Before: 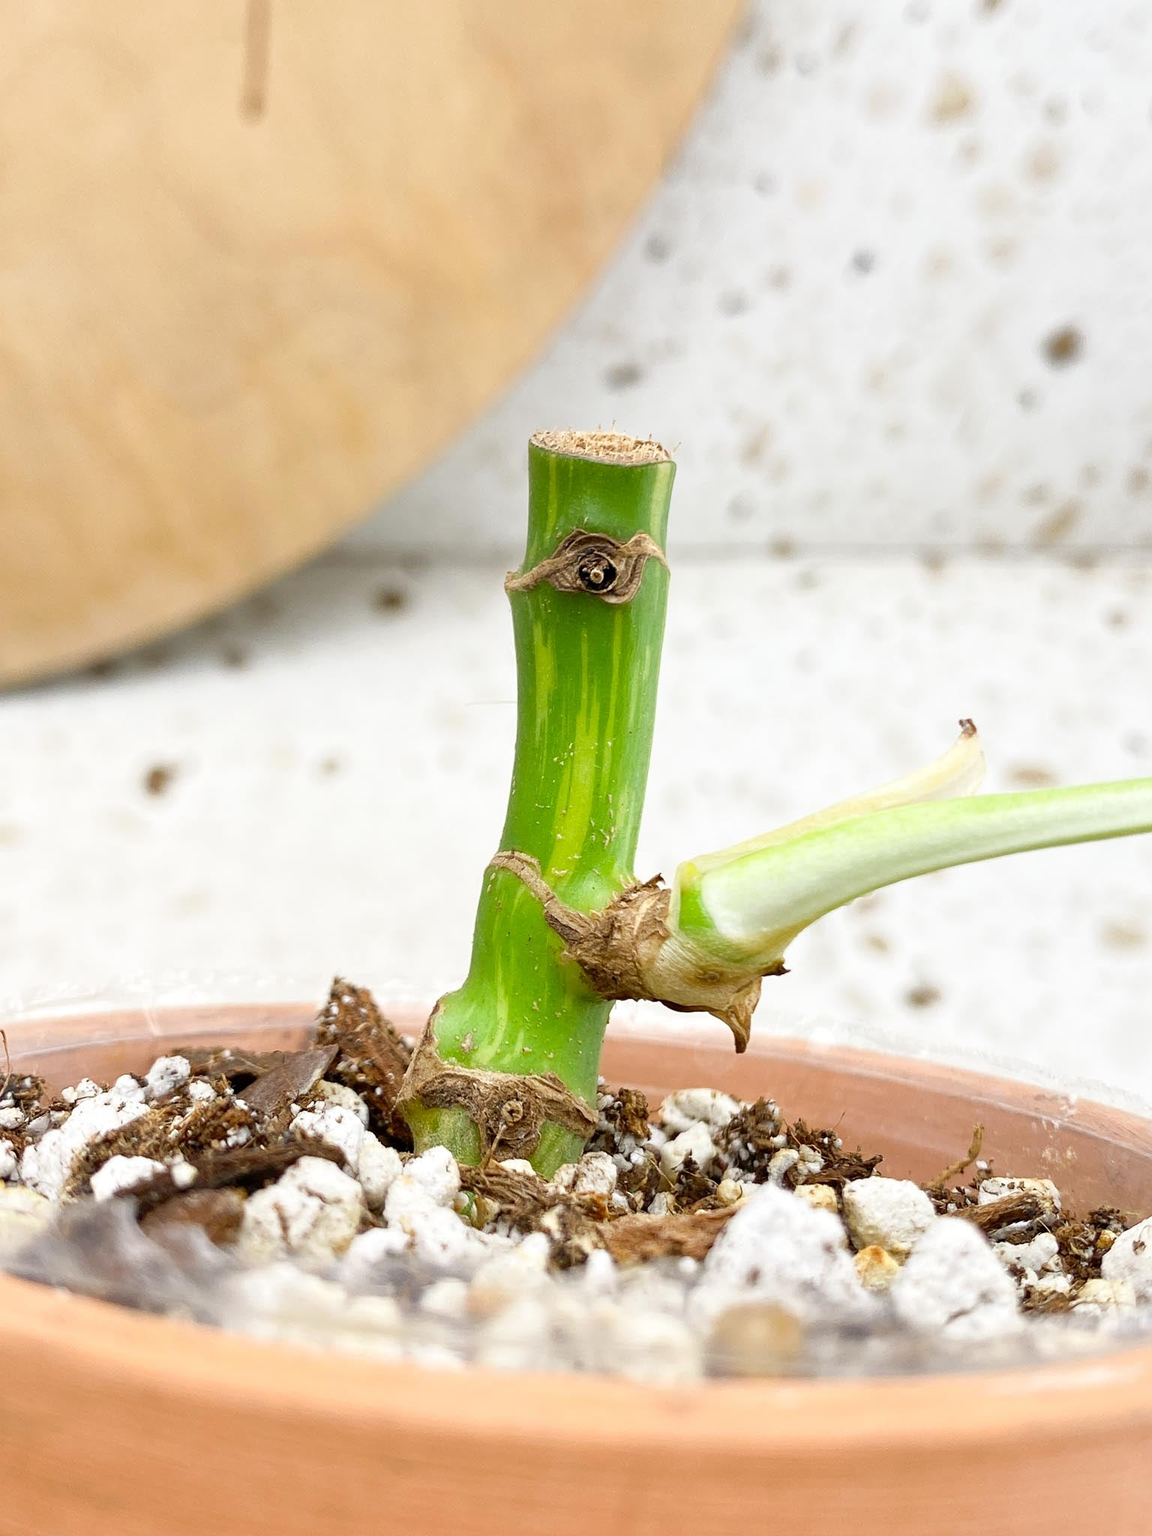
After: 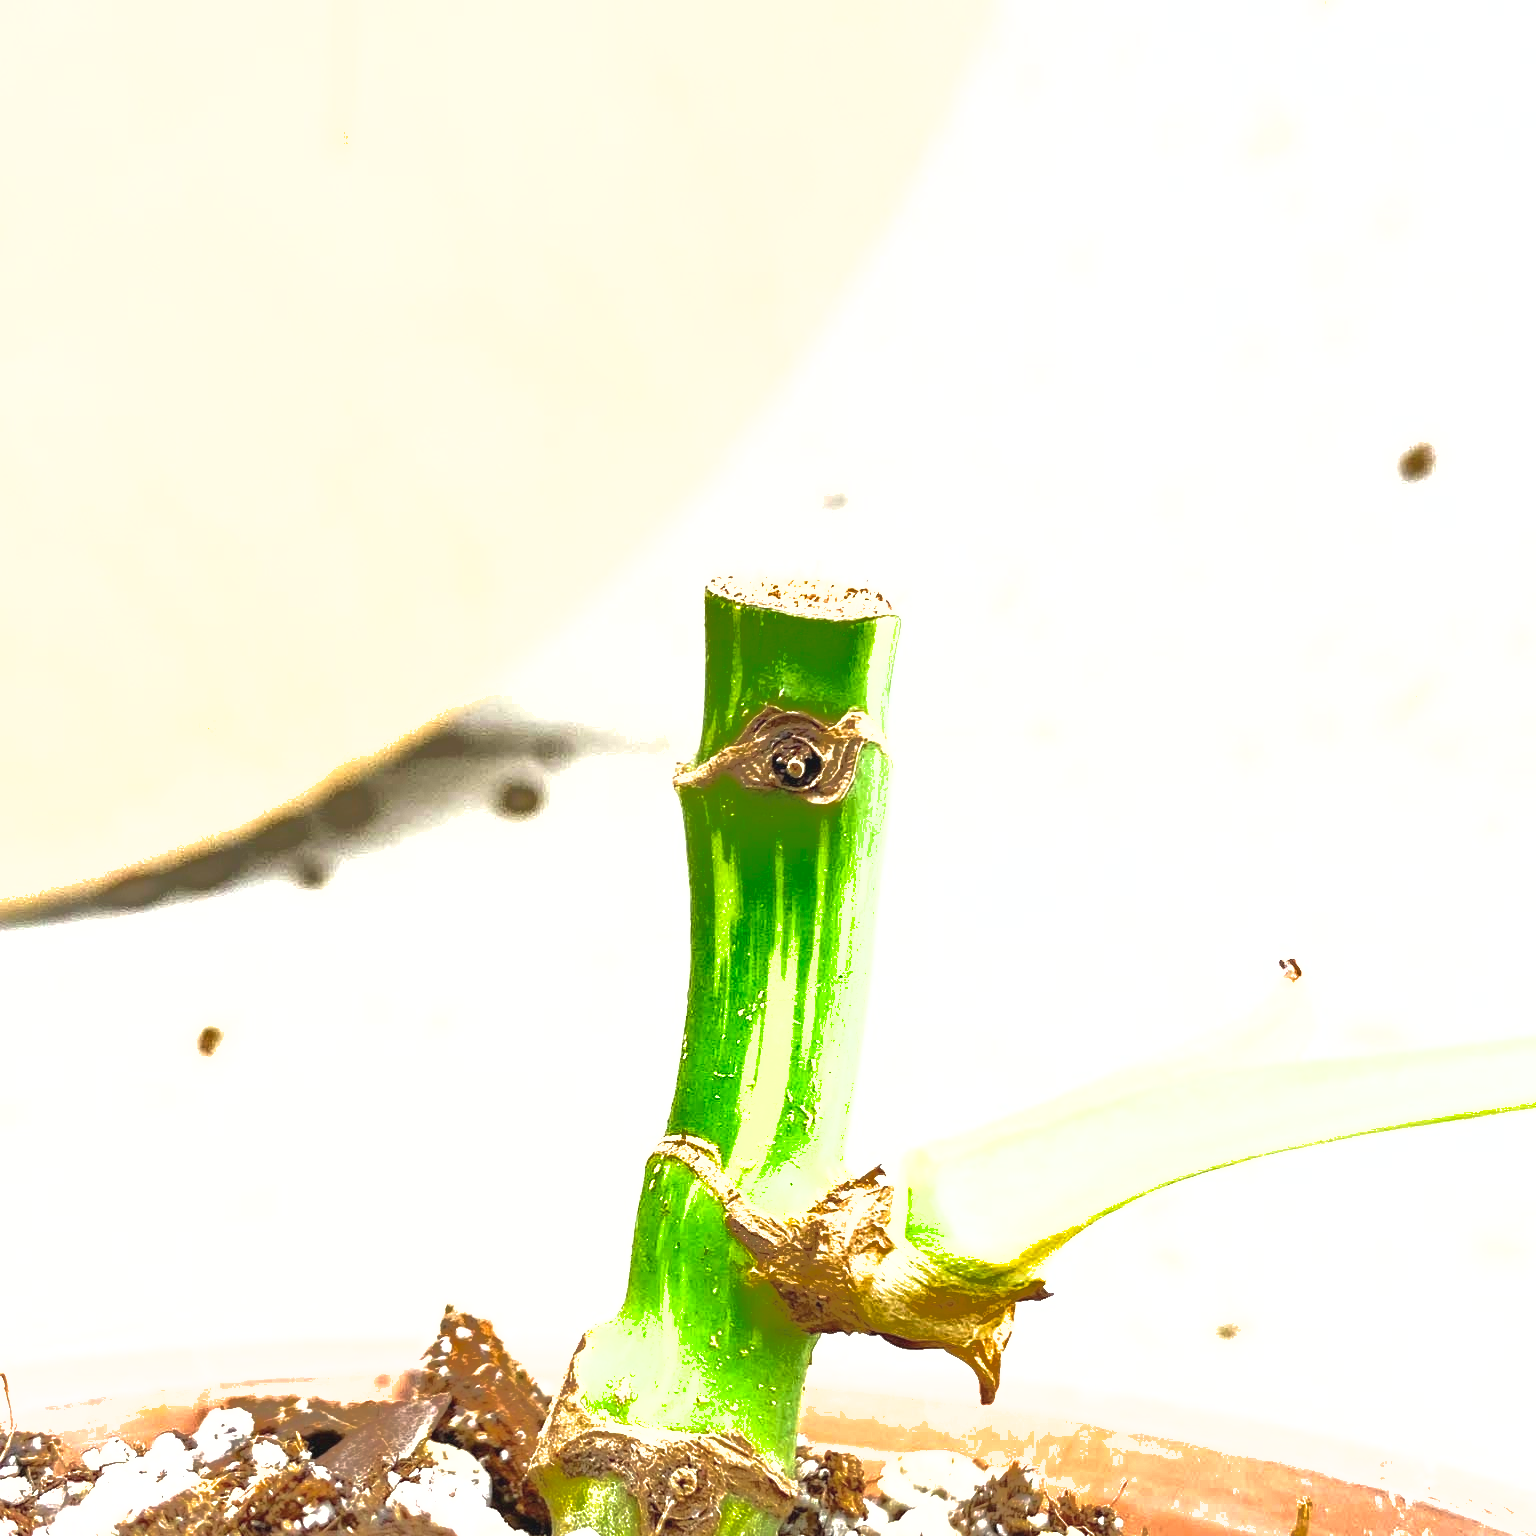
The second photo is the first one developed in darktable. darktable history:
exposure: black level correction -0.002, exposure 1.348 EV, compensate highlight preservation false
crop: bottom 24.993%
shadows and highlights: shadows 39.54, highlights -59.72
